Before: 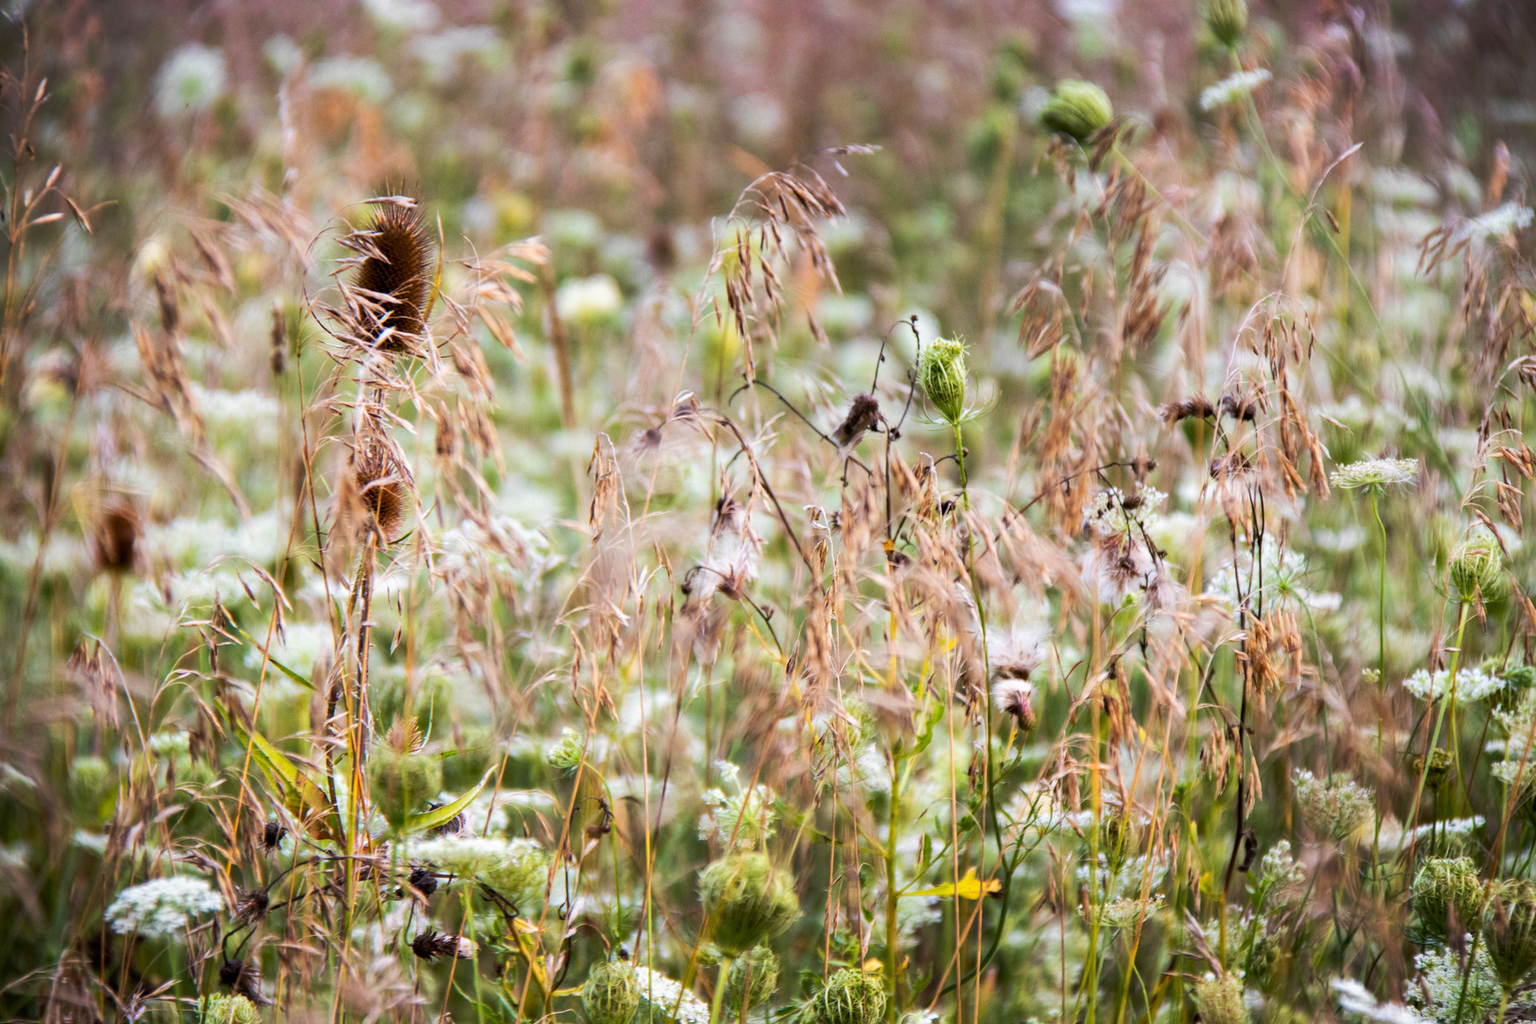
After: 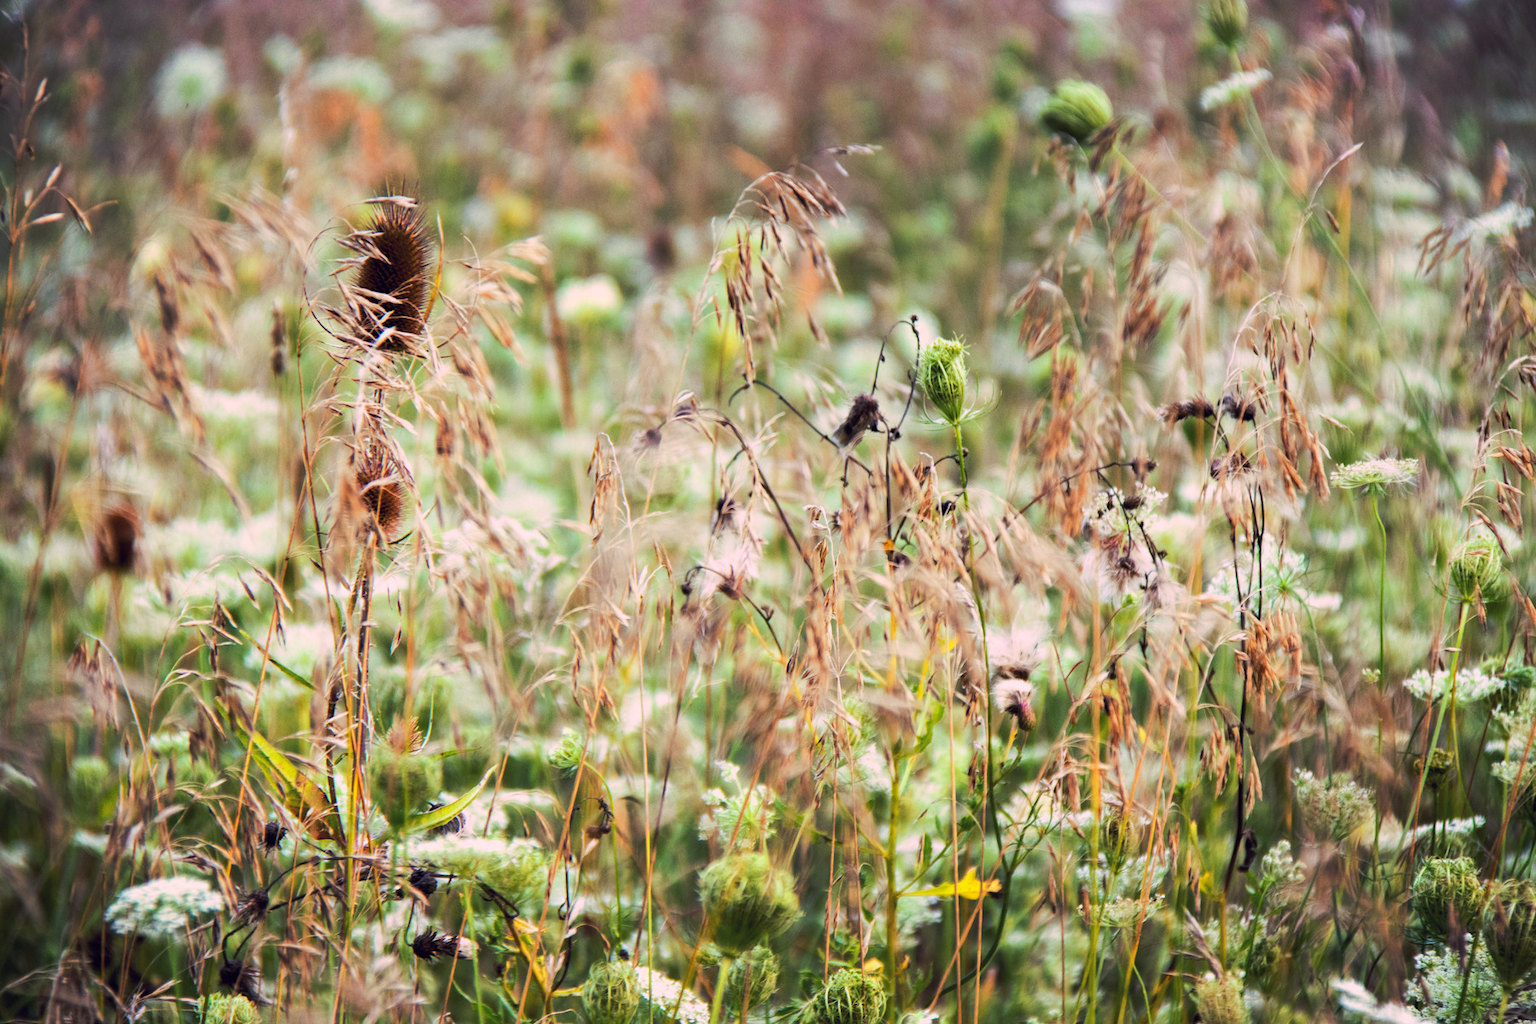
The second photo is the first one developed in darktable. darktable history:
tone curve: curves: ch0 [(0, 0) (0.003, 0.014) (0.011, 0.019) (0.025, 0.029) (0.044, 0.047) (0.069, 0.071) (0.1, 0.101) (0.136, 0.131) (0.177, 0.166) (0.224, 0.212) (0.277, 0.263) (0.335, 0.32) (0.399, 0.387) (0.468, 0.459) (0.543, 0.541) (0.623, 0.626) (0.709, 0.717) (0.801, 0.813) (0.898, 0.909) (1, 1)], preserve colors none
color look up table: target L [99.3, 97.57, 87.43, 87.37, 77.89, 72.48, 73.7, 56.98, 47.12, 10.75, 201.48, 87.12, 83.55, 80.06, 78.56, 68.86, 67.93, 68.64, 58.63, 48.96, 49.22, 41.65, 30.73, 30.12, 15.3, 95.98, 80.08, 68.48, 66.4, 61.97, 56.46, 57.4, 54.98, 50.45, 43.51, 47.54, 36.39, 35.65, 36.6, 32.42, 13.54, 1.608, 96.79, 88.54, 72.41, 69.59, 66.25, 46.19, 29.06], target a [-33.45, -43.03, -72.69, -68.1, -28.44, -24.8, -65.02, -48.41, -19.44, -10.79, 0, 1.55, 7.251, 17.54, 5.428, 43.05, 38.35, 19.14, 3.306, 53.62, 69.84, 63.68, 29.69, 3.442, 36.5, 18.07, 17.98, 25.23, 56.86, -3.195, 78.59, 79.04, 41.8, 0.939, 6.472, 69.97, 51.66, 31.37, 62.83, 33.99, 31.49, 9.013, -41.7, -56.39, -20.64, -40.58, -23.41, -27.04, -1.715], target b [95.02, 38.92, 78.08, 29.07, 59.59, 25.38, 63.71, 33.27, 38.46, 0.582, -0.001, 31.02, 8.893, 12.21, 67.84, 21.77, 64.65, 35.78, 4.503, 36.95, 61.09, 4.288, 36.94, 7.899, 8.988, 3.17, -12.21, -35.08, -33.79, -46.42, -17.84, -48.95, -0.985, -18.4, -48.28, -23.81, -86.33, -77.48, -51.66, -18.96, -42.88, -12.9, 6.267, -3.564, -9.769, -7.686, -35.32, -7.695, -35.12], num patches 49
